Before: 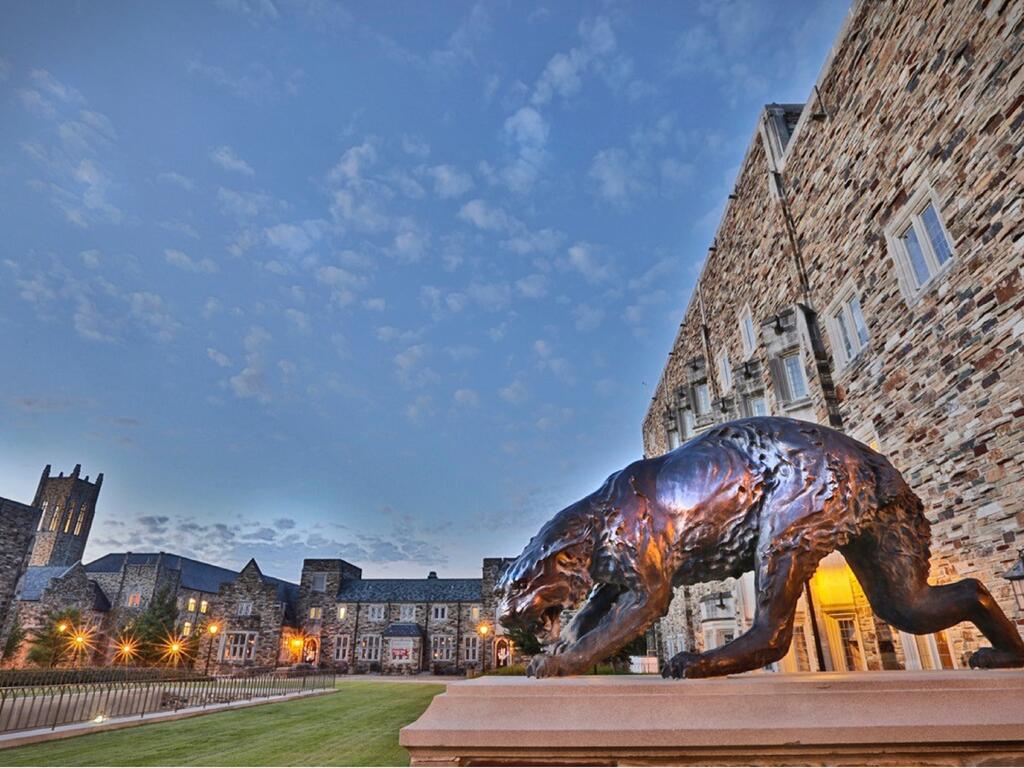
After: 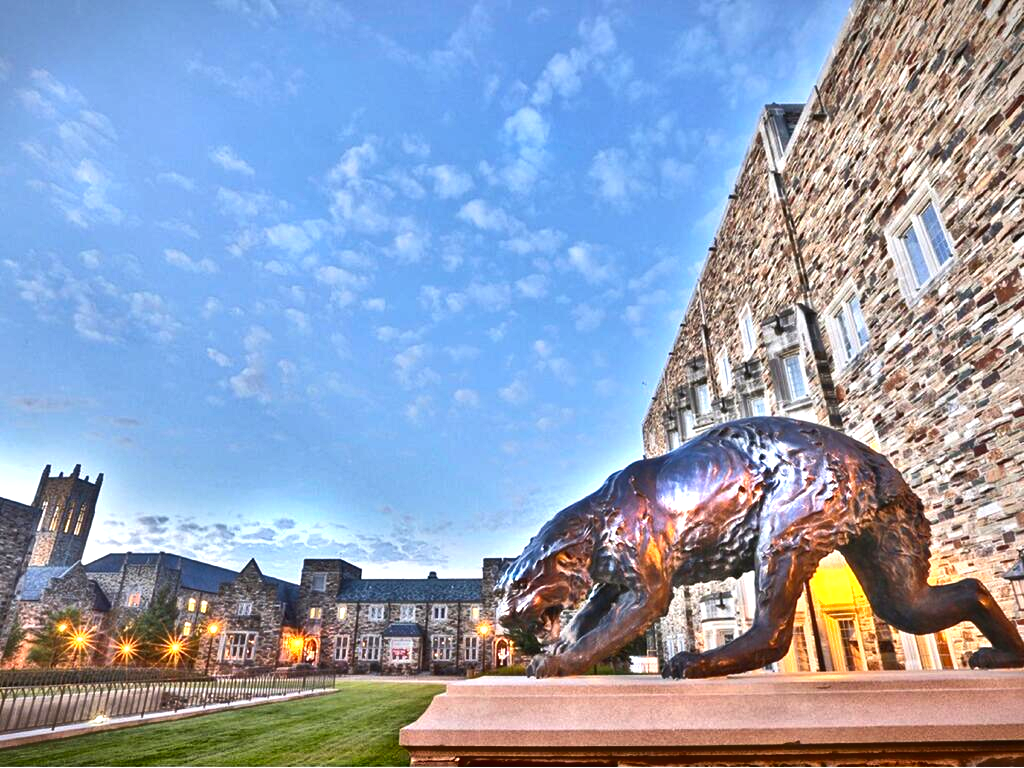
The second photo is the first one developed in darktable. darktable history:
exposure: black level correction 0, exposure 1.099 EV, compensate exposure bias true, compensate highlight preservation false
shadows and highlights: low approximation 0.01, soften with gaussian
